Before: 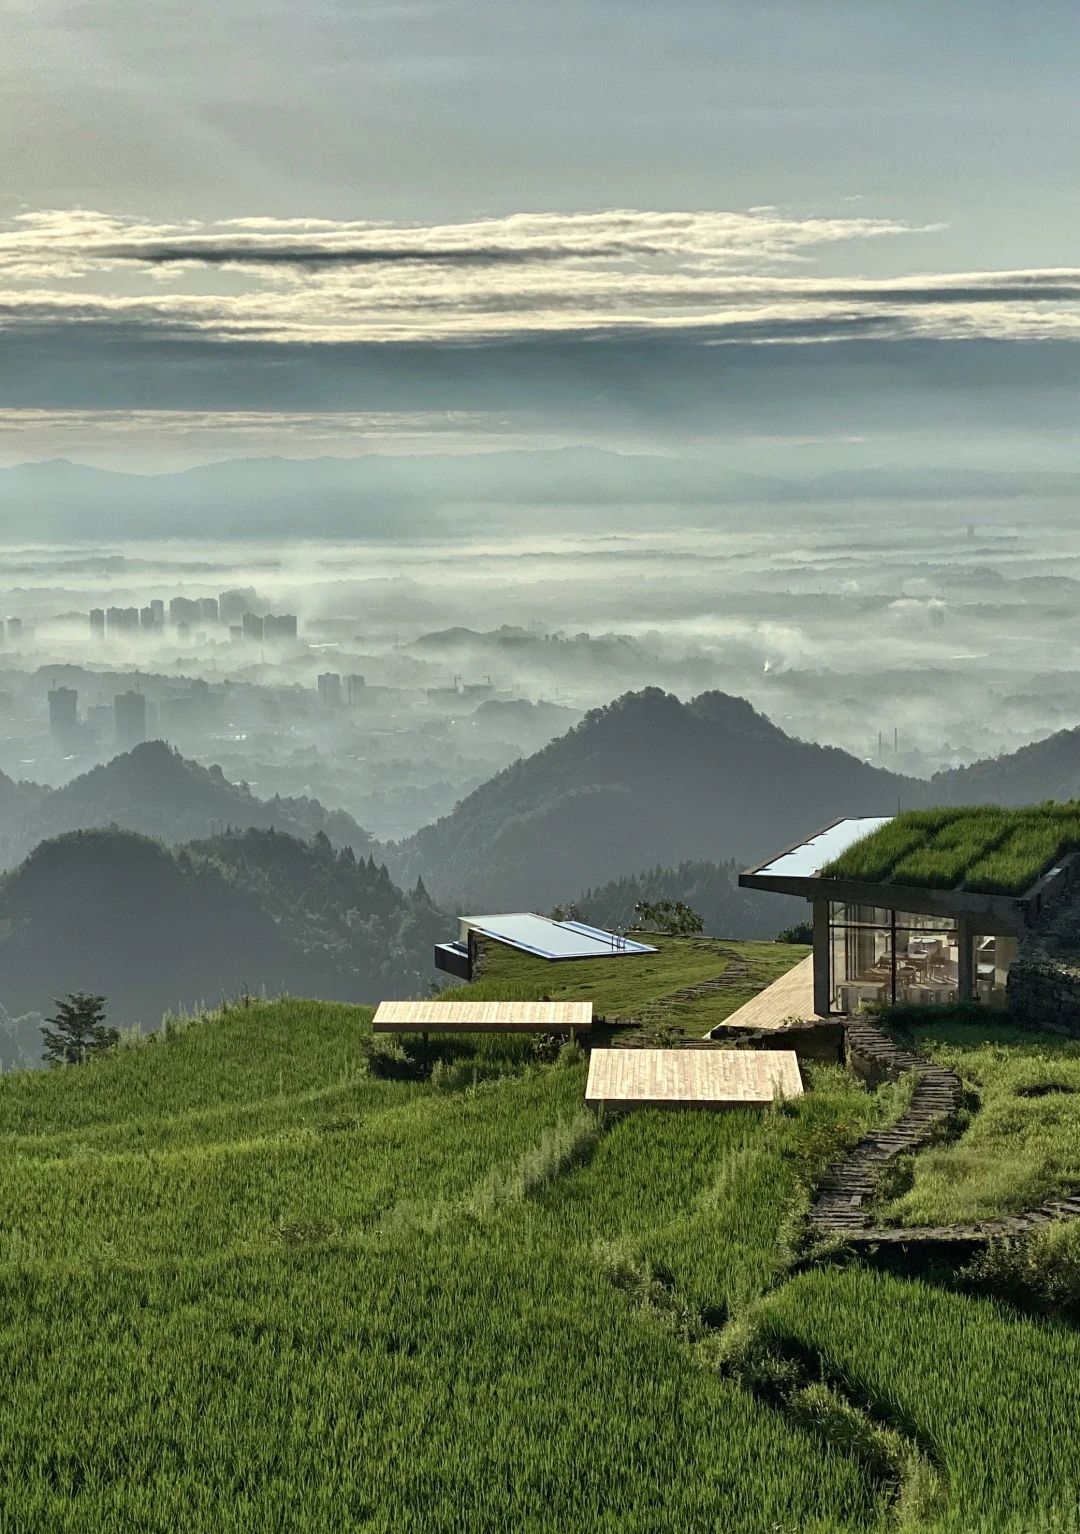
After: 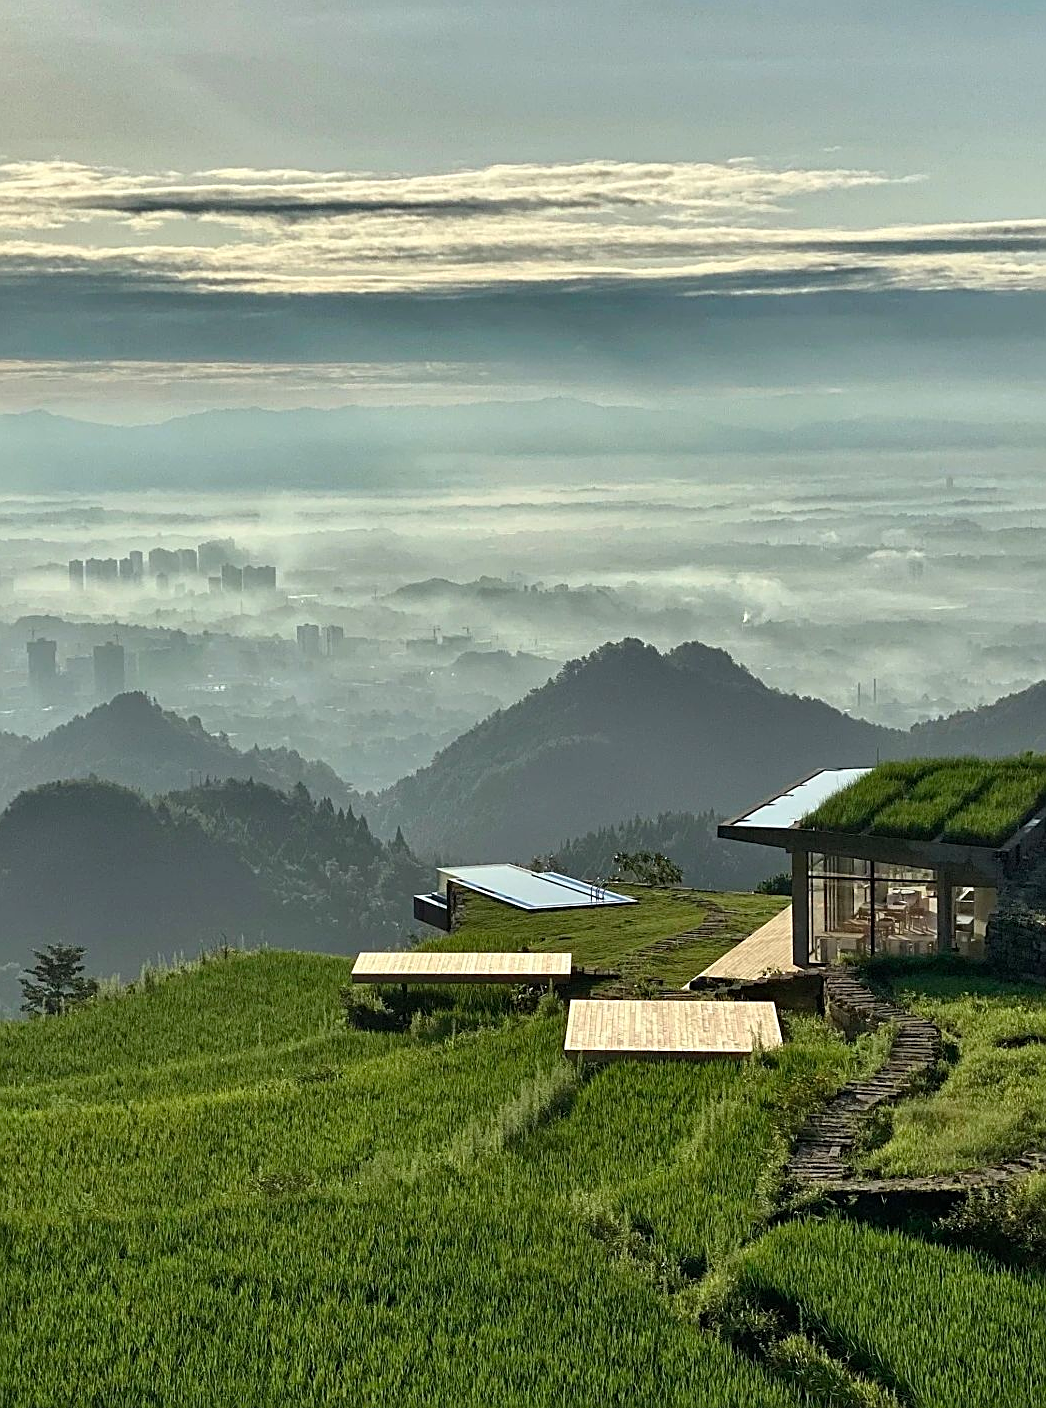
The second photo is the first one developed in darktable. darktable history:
crop: left 1.964%, top 3.251%, right 1.122%, bottom 4.933%
tone equalizer: on, module defaults
sharpen: on, module defaults
